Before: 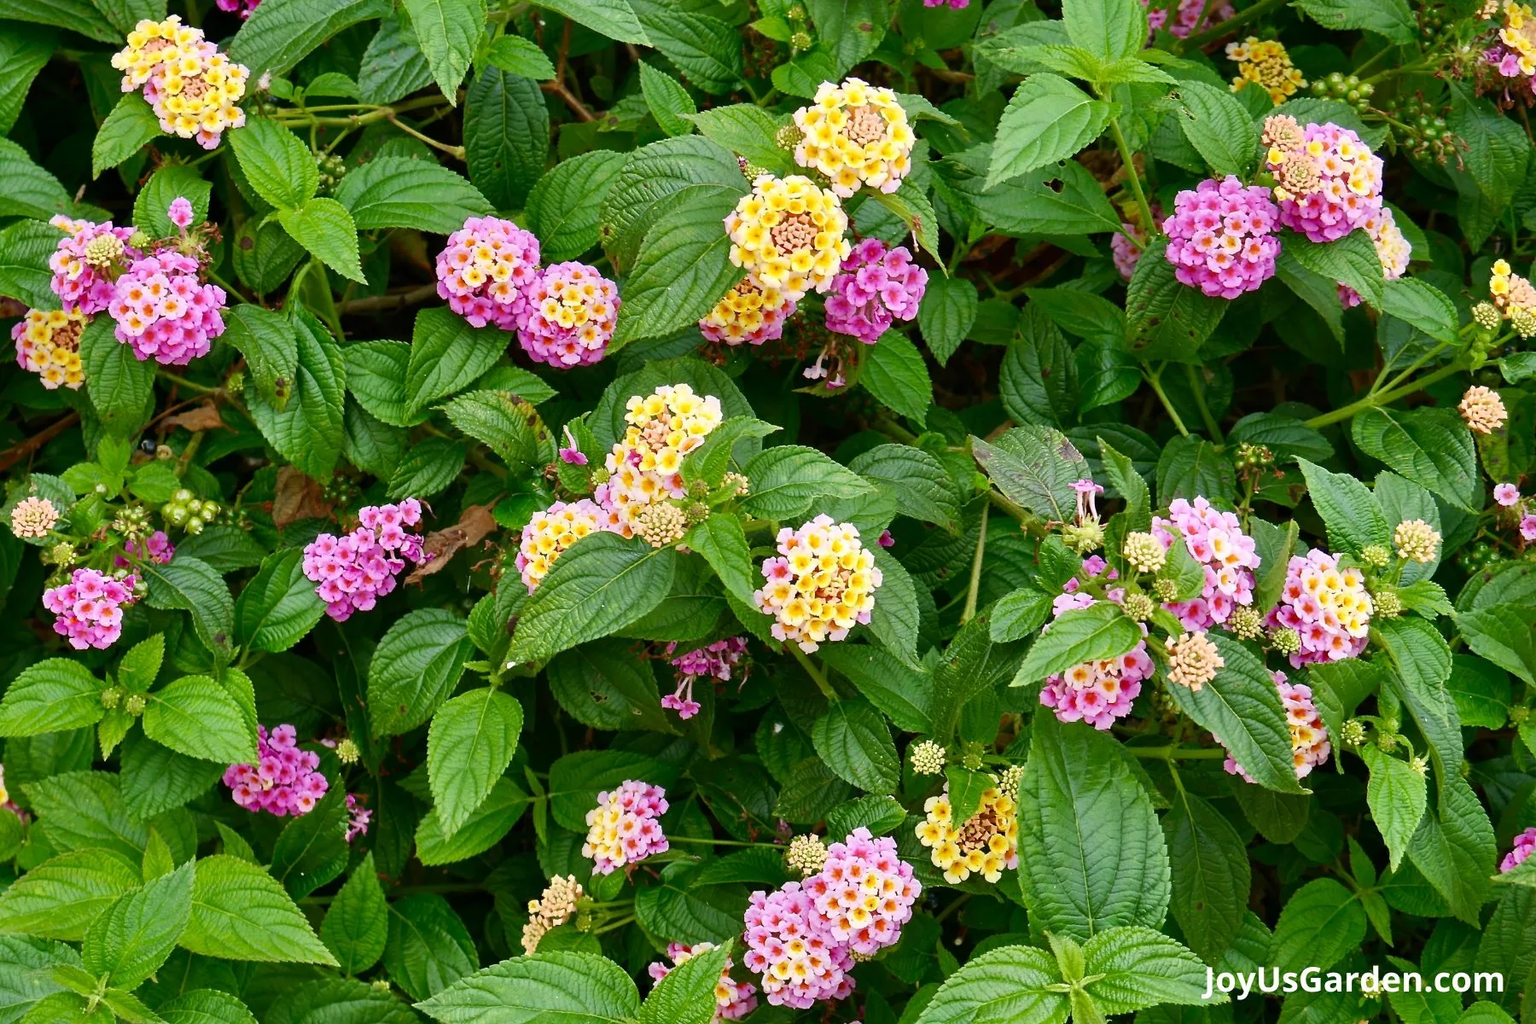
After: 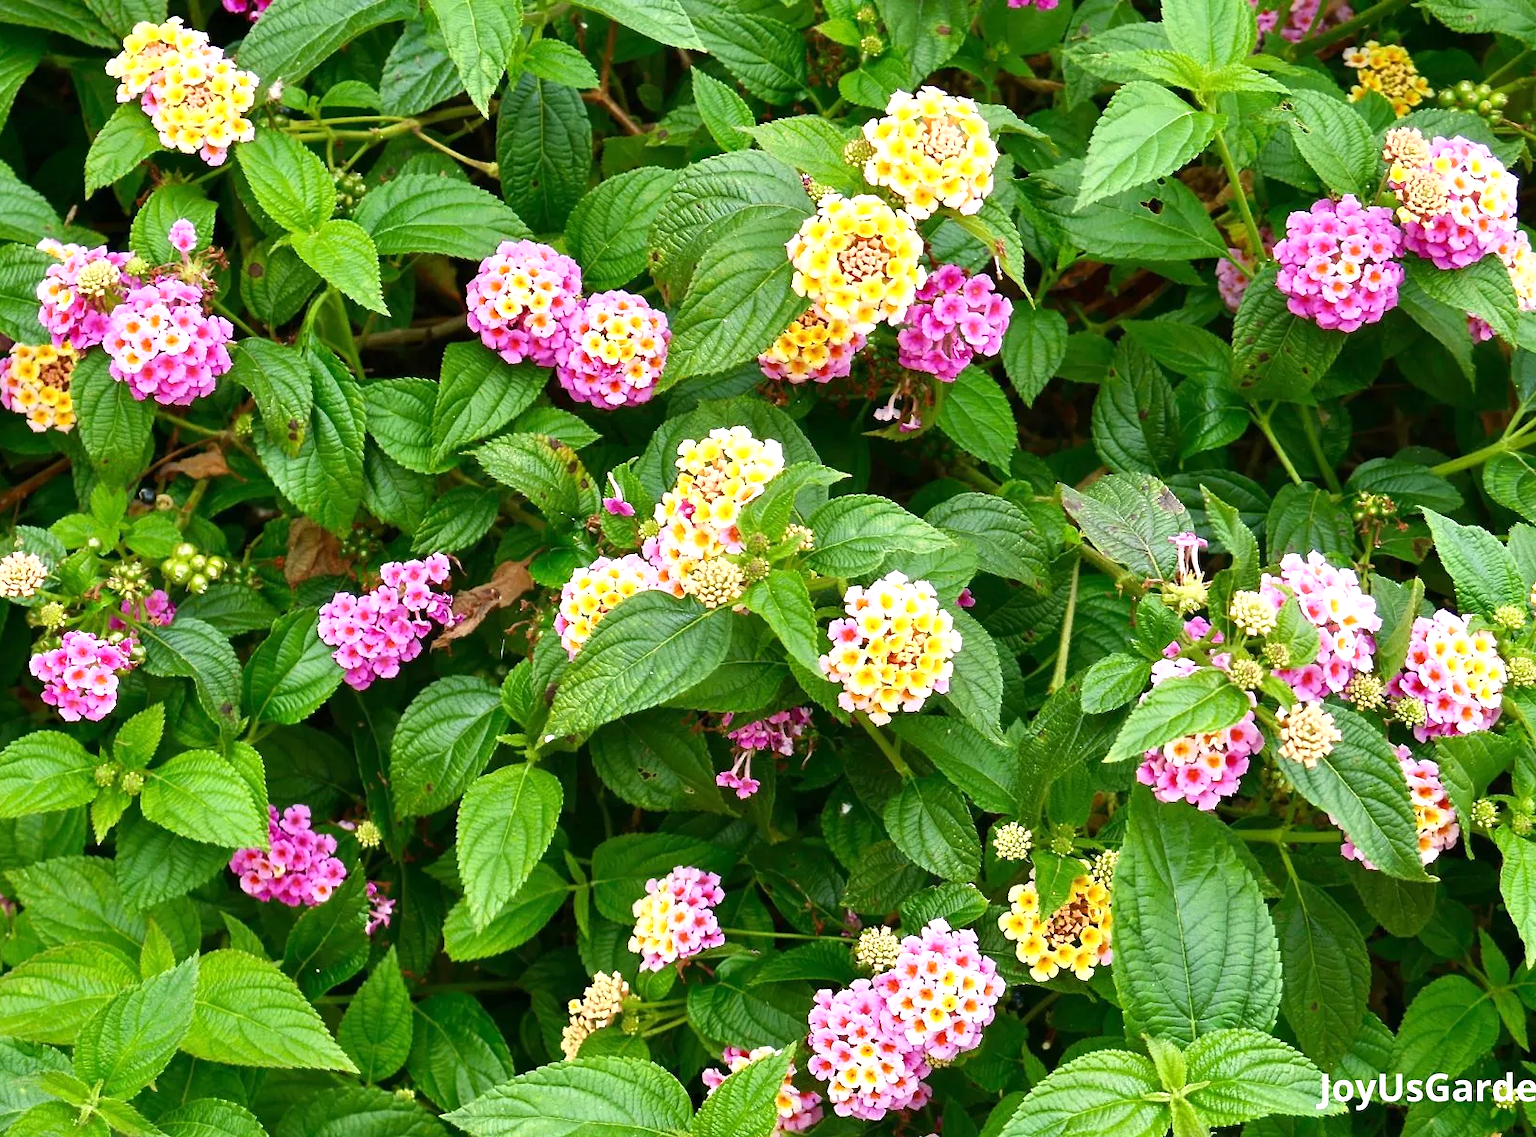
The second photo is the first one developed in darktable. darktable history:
exposure: exposure 0.6 EV, compensate highlight preservation false
crop and rotate: left 1.088%, right 8.807%
